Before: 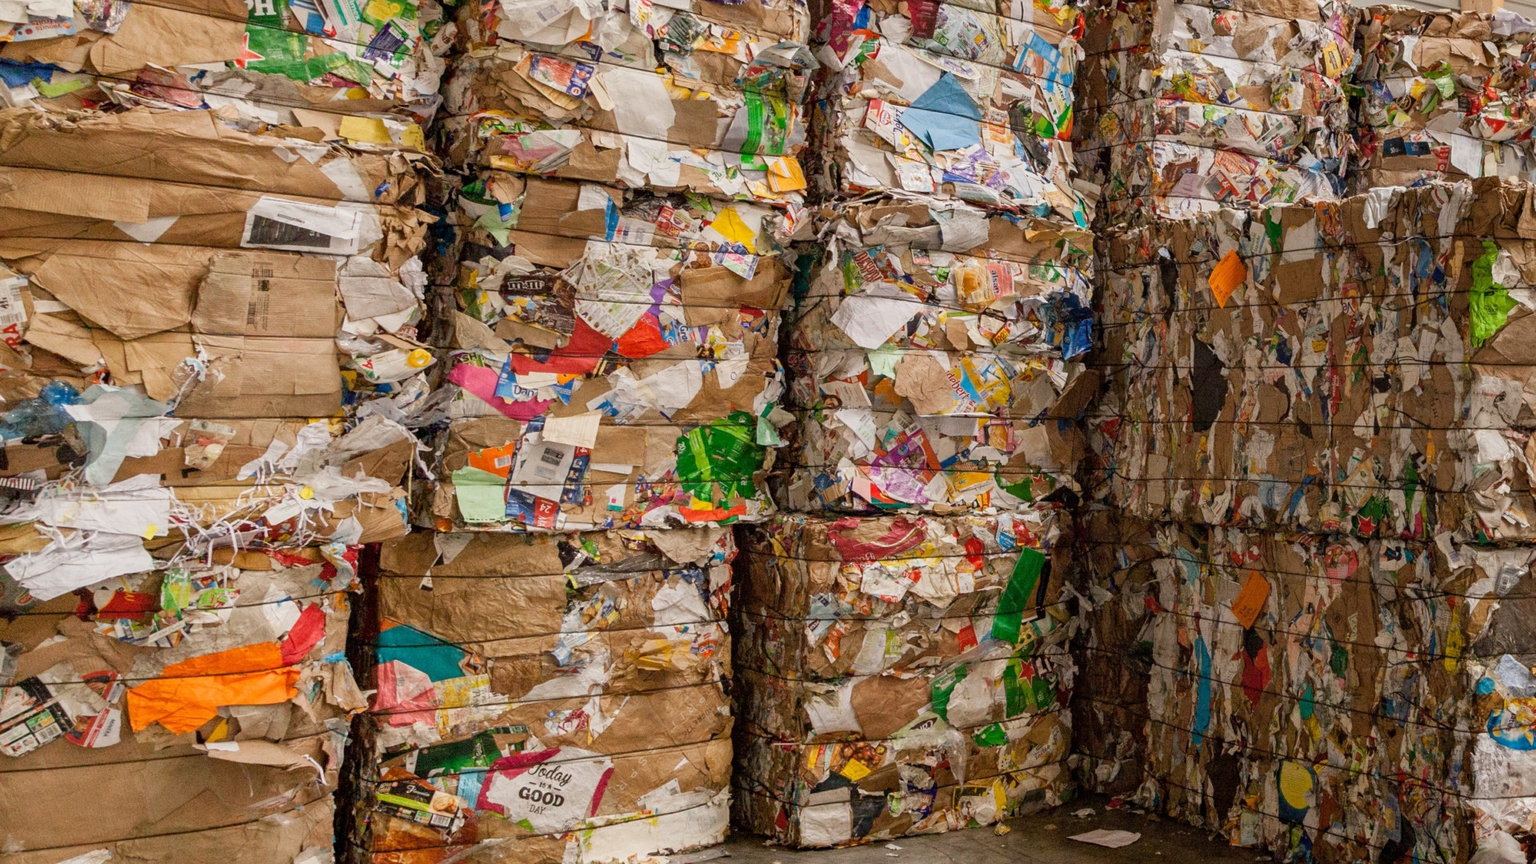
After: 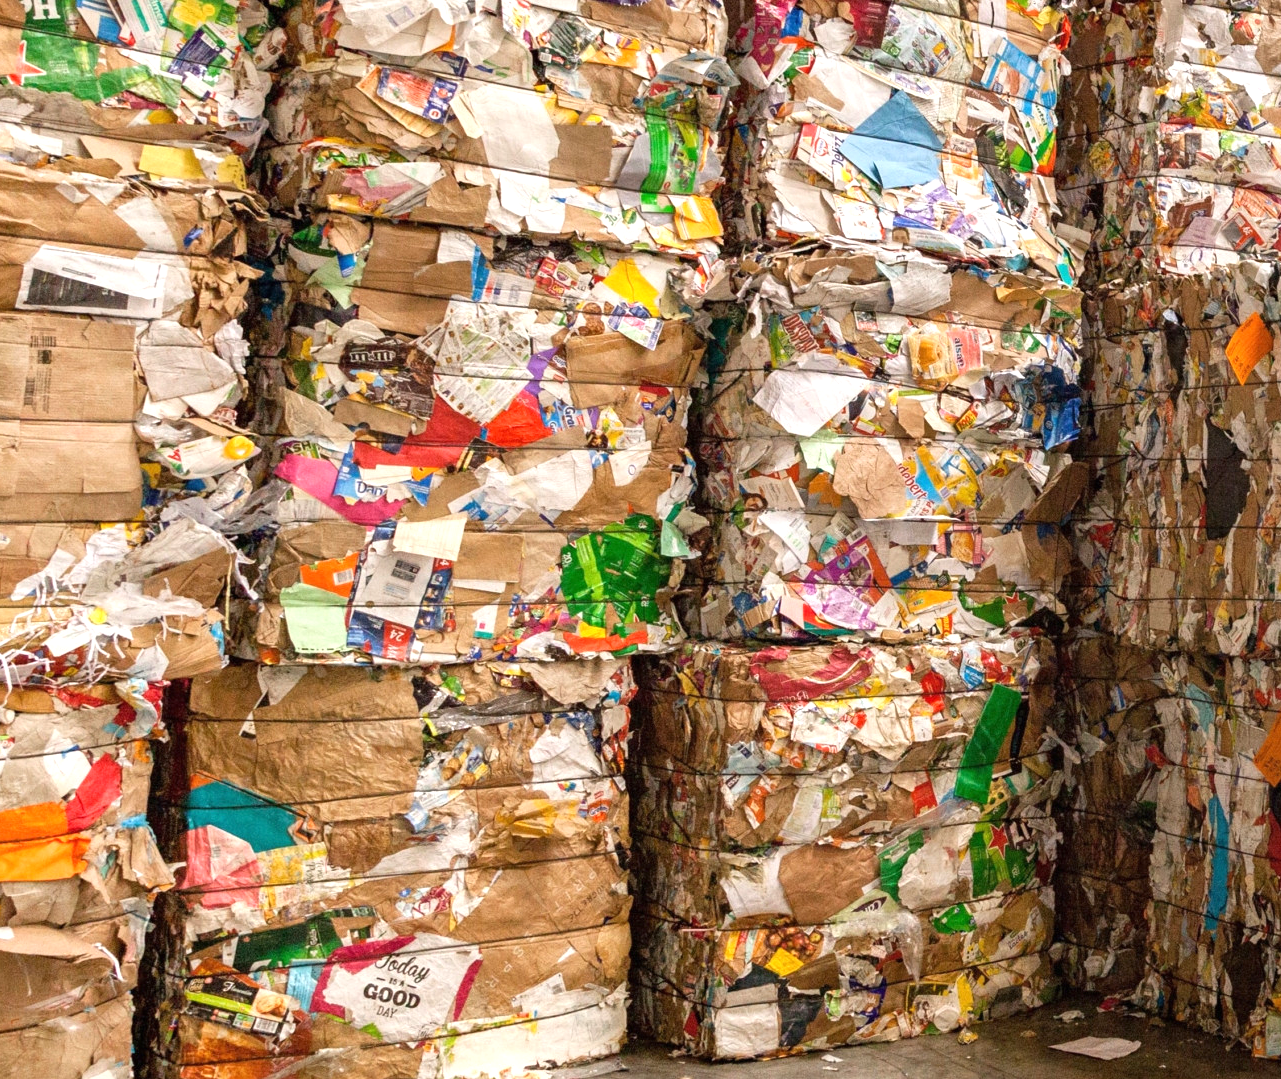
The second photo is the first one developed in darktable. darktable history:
crop and rotate: left 14.844%, right 18.39%
exposure: black level correction 0, exposure 0.693 EV, compensate exposure bias true, compensate highlight preservation false
